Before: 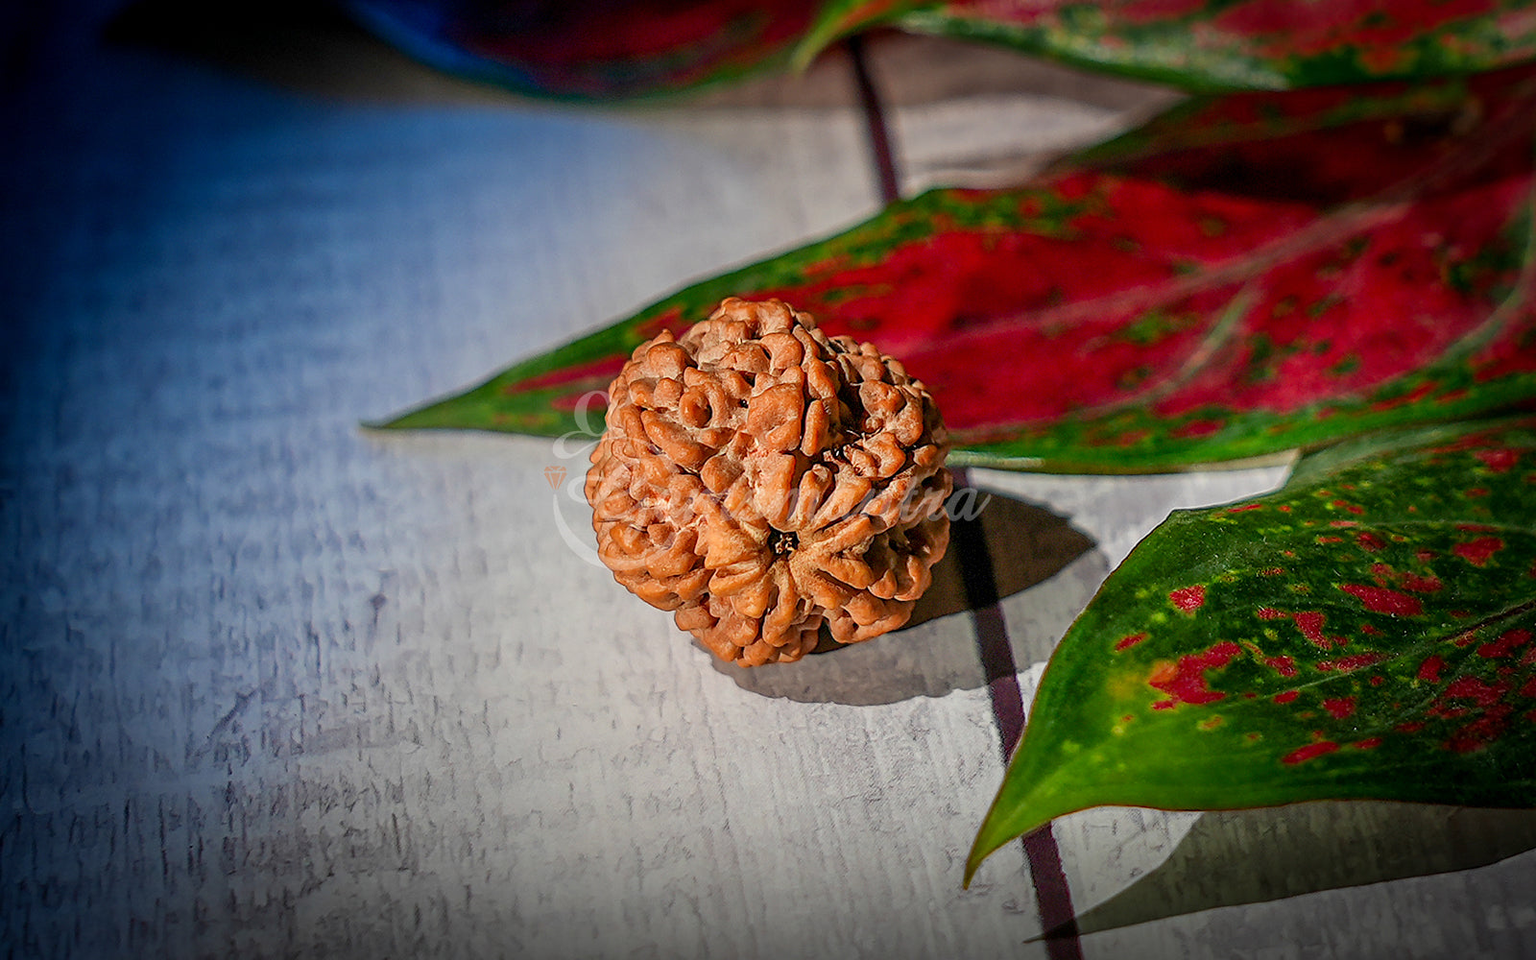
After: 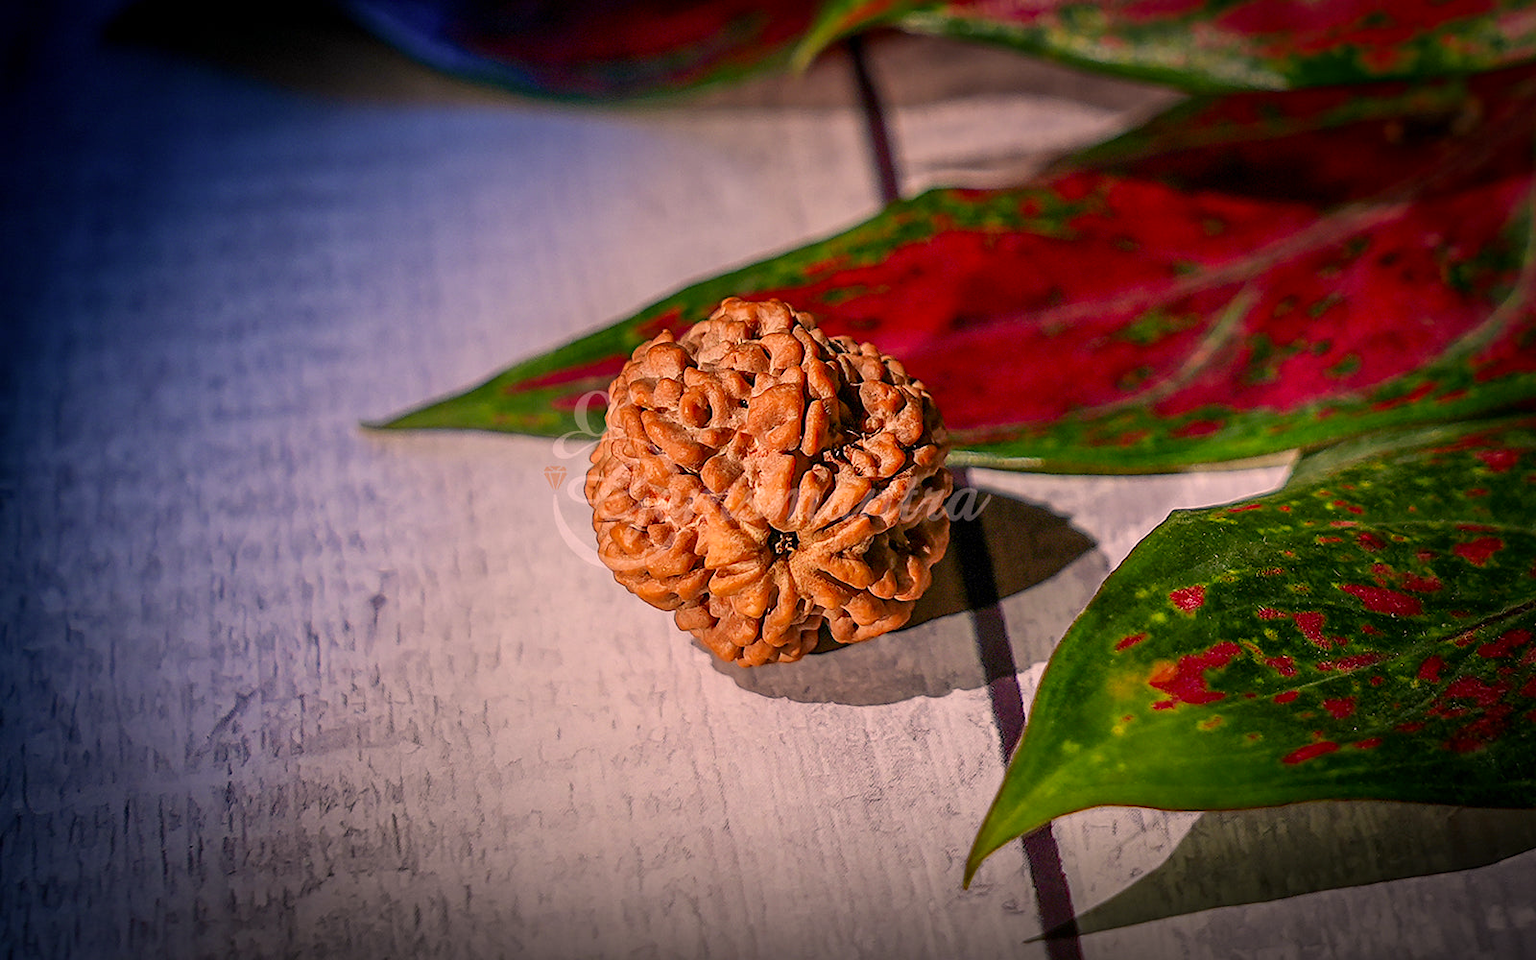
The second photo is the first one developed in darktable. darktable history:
color correction: highlights a* 21.16, highlights b* 19.61
contrast brightness saturation: contrast 0.07
white balance: red 0.954, blue 1.079
